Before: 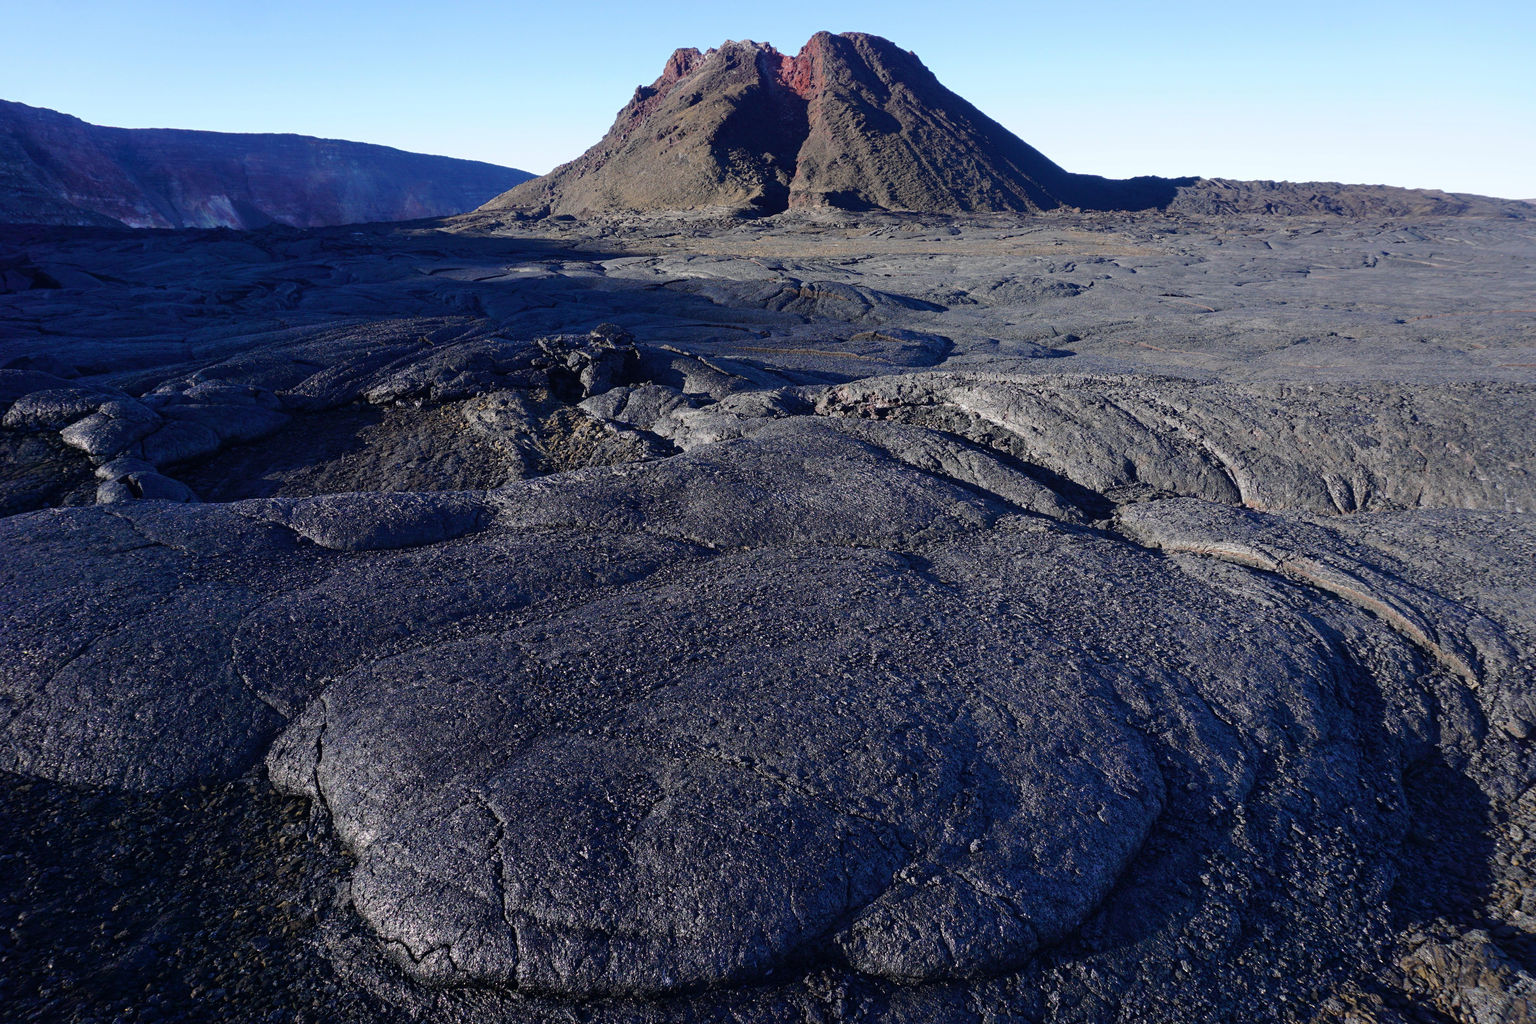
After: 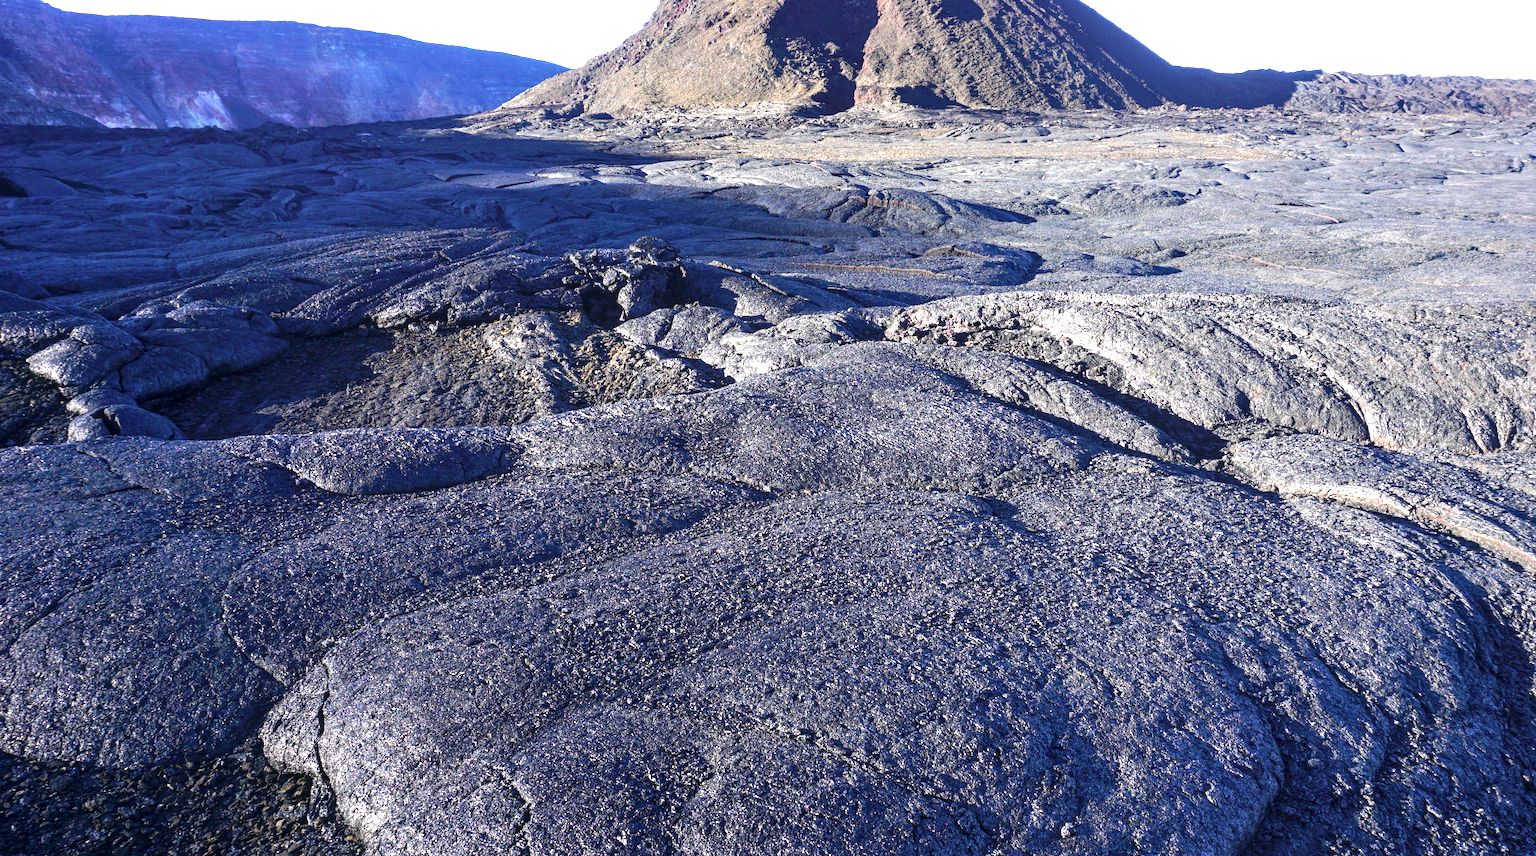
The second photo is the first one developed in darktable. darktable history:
crop and rotate: left 2.425%, top 11.305%, right 9.6%, bottom 15.08%
exposure: black level correction 0, exposure 1.379 EV, compensate exposure bias true, compensate highlight preservation false
local contrast: detail 130%
